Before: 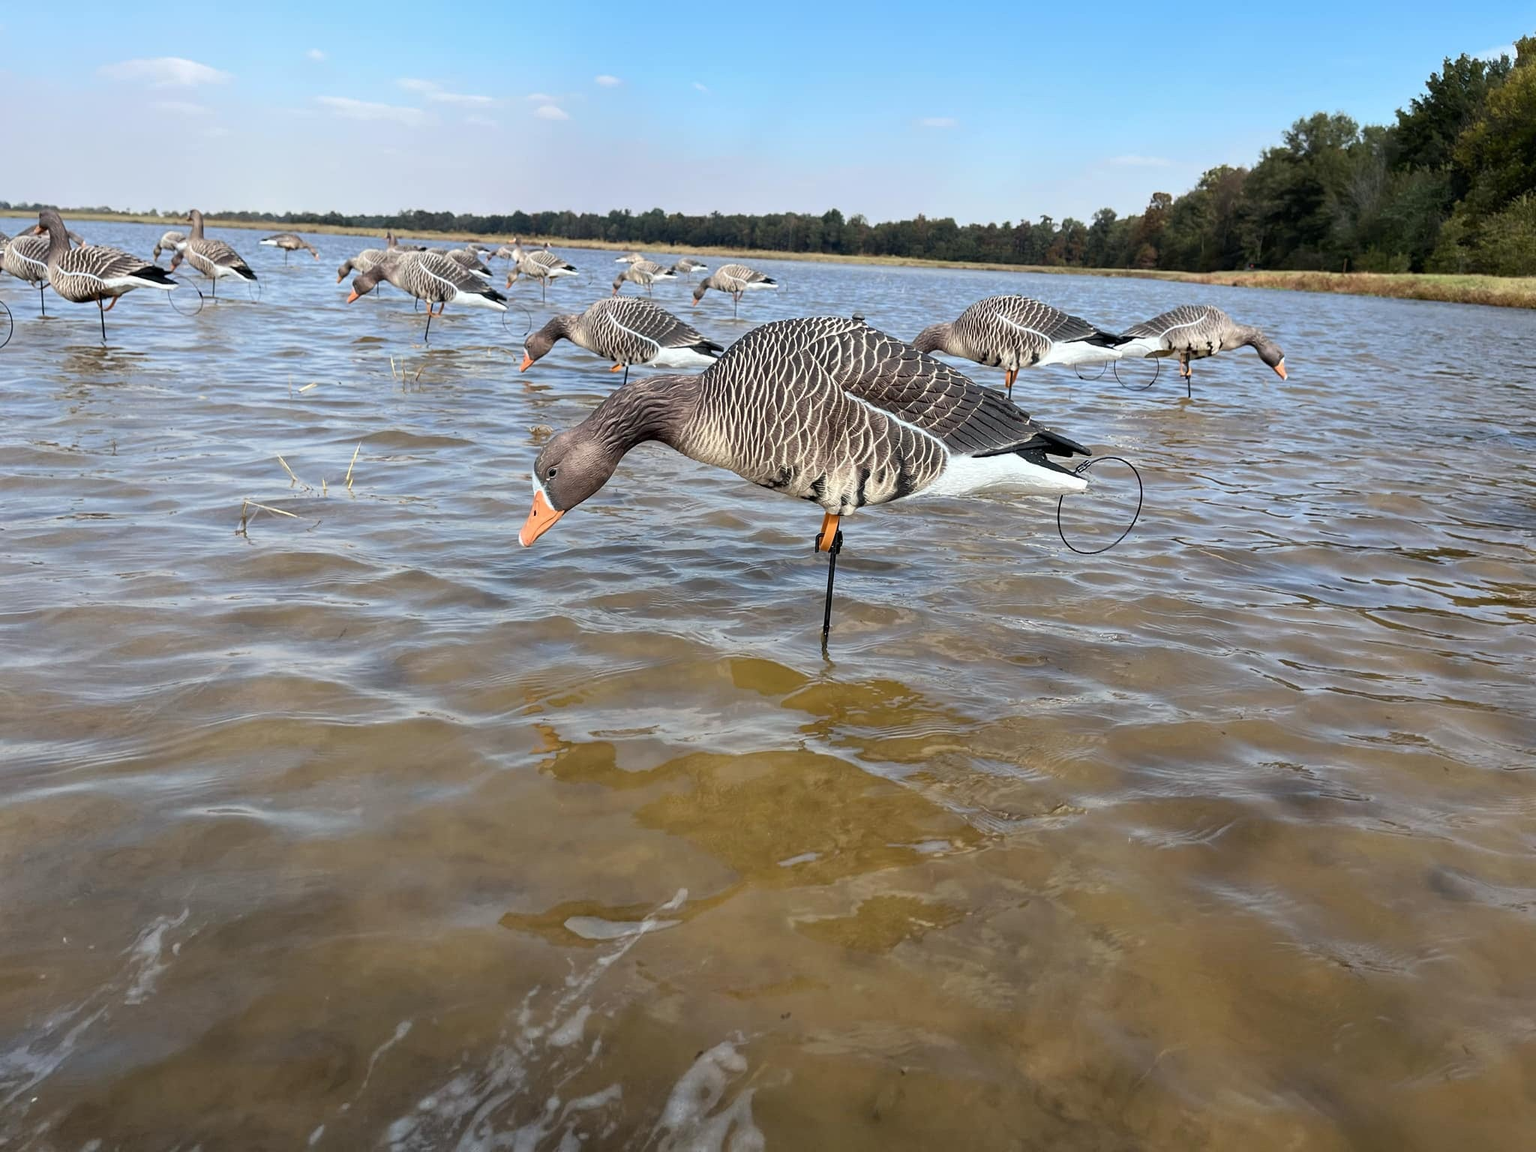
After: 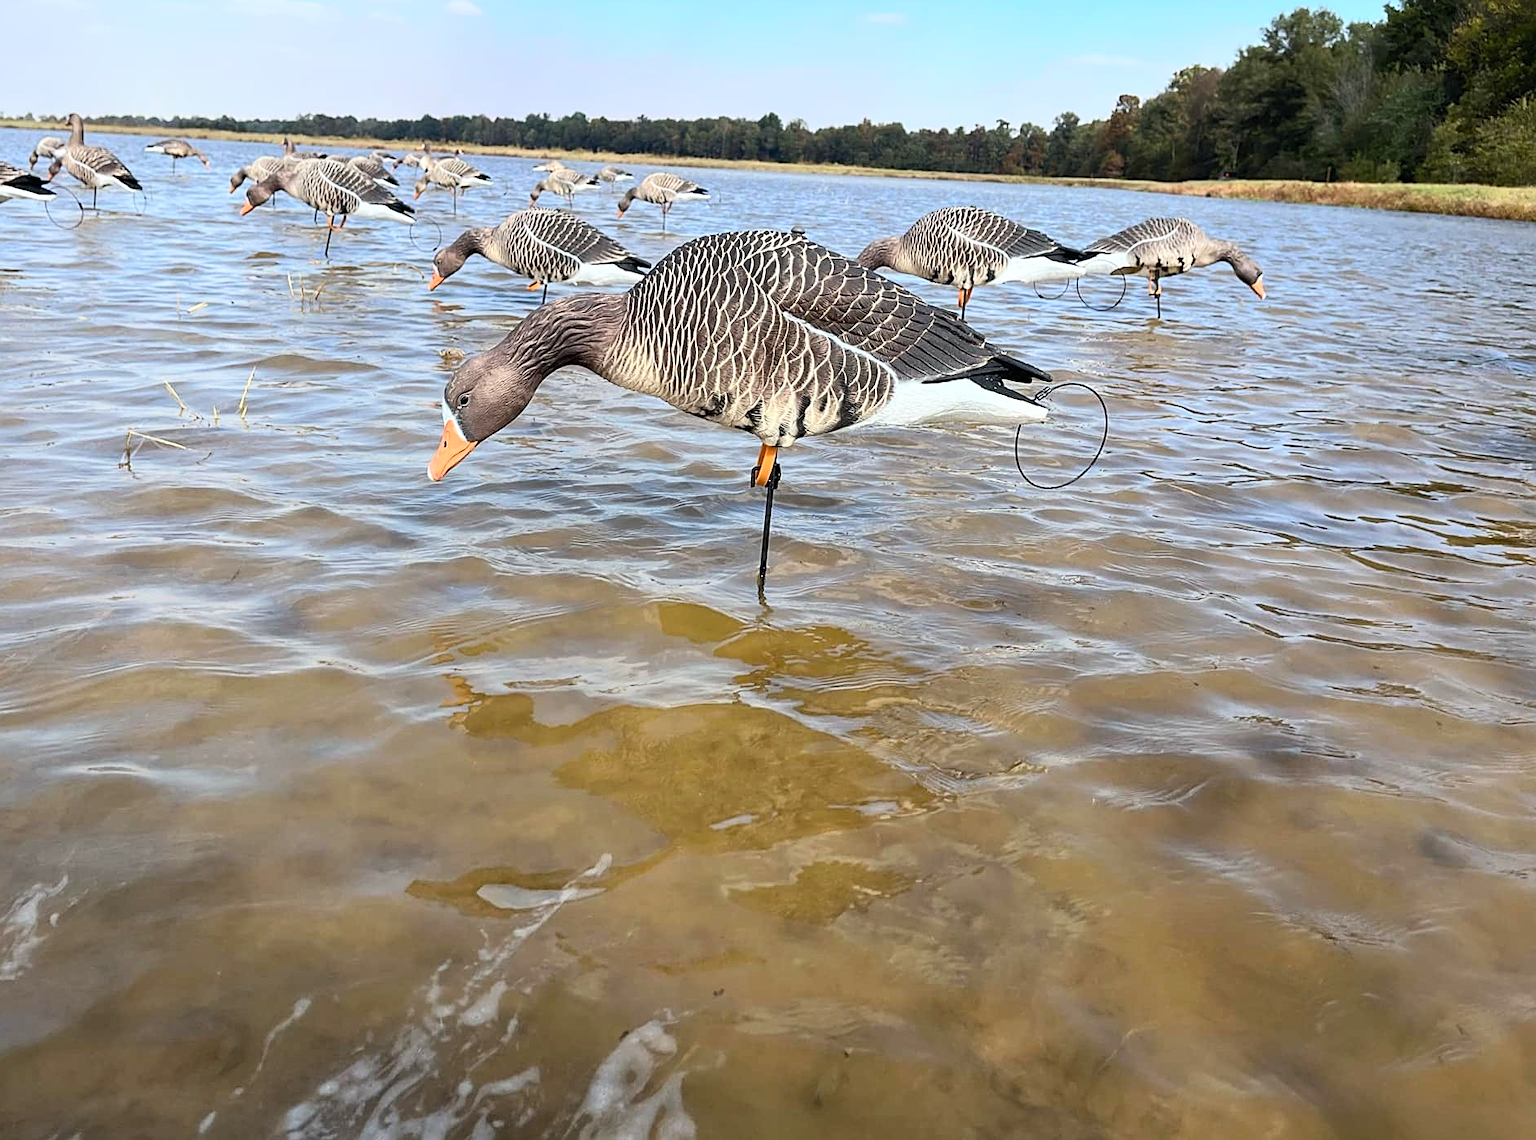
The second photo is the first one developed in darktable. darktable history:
sharpen: on, module defaults
contrast brightness saturation: contrast 0.2, brightness 0.16, saturation 0.22
crop and rotate: left 8.262%, top 9.226%
